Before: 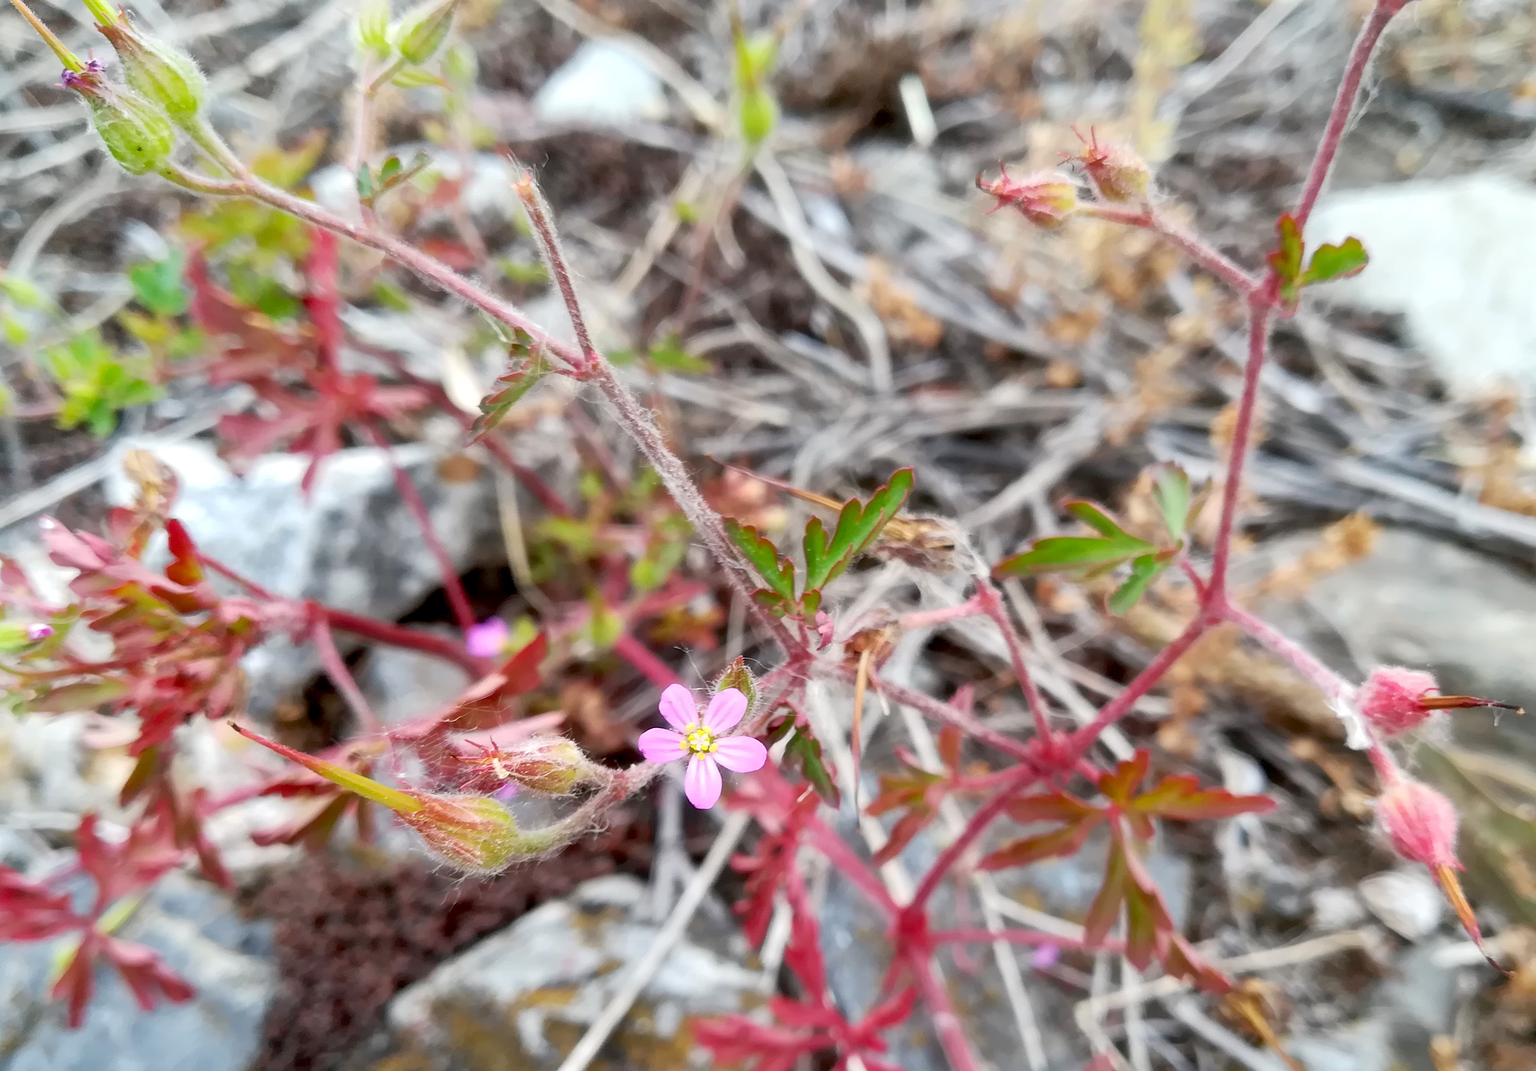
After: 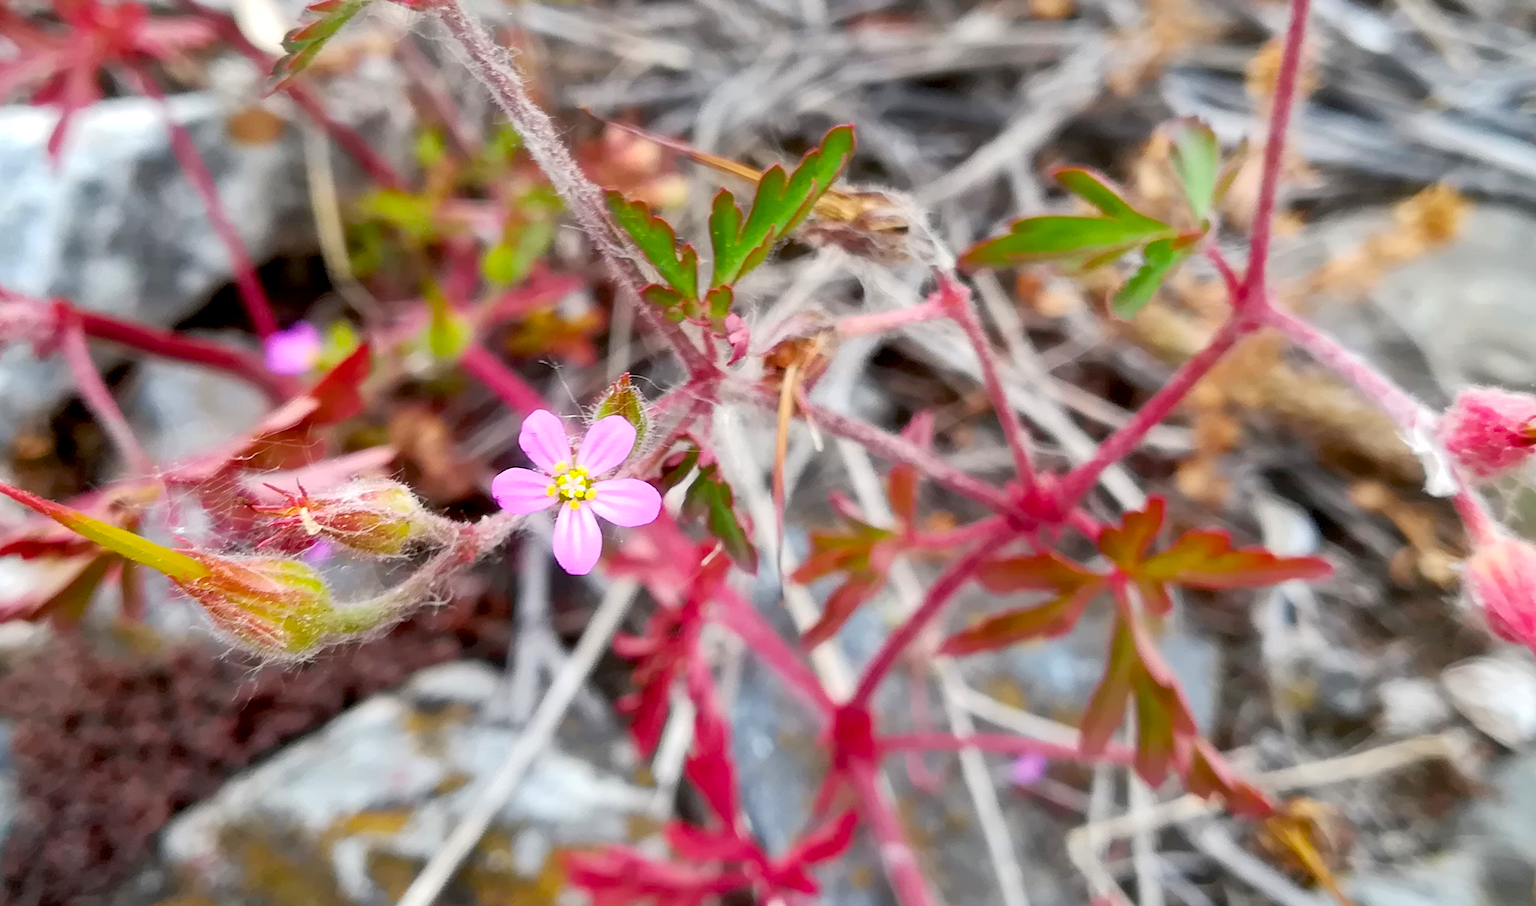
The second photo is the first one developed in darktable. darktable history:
crop and rotate: left 17.32%, top 34.884%, right 6.799%, bottom 0.876%
color balance rgb: perceptual saturation grading › global saturation 29.895%
